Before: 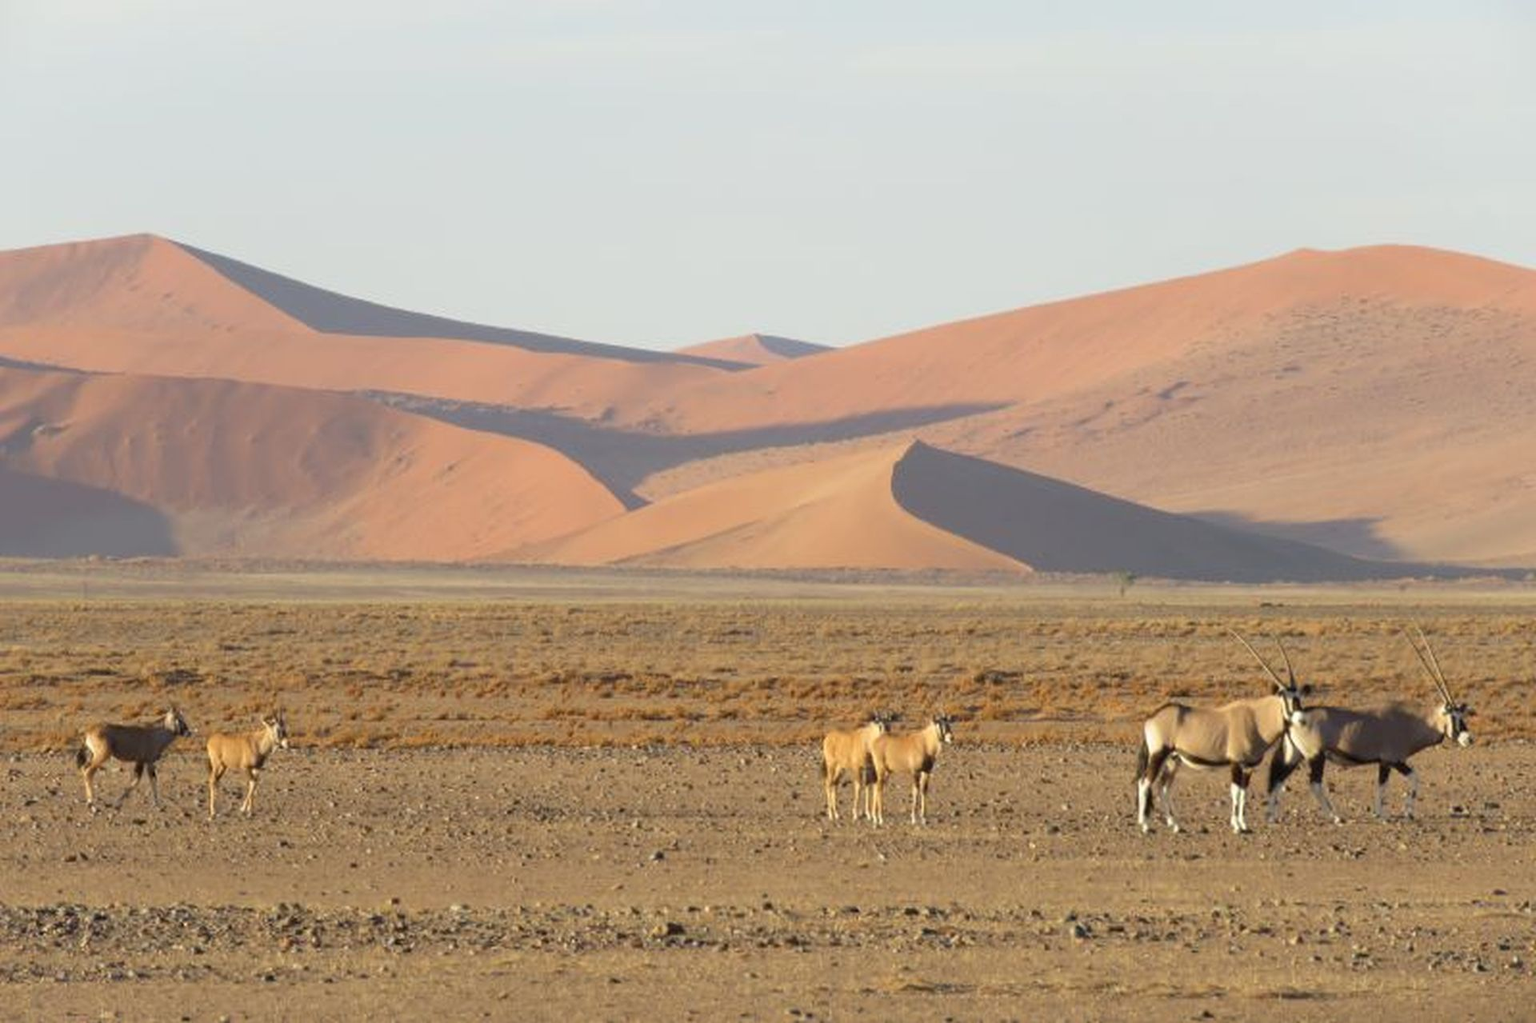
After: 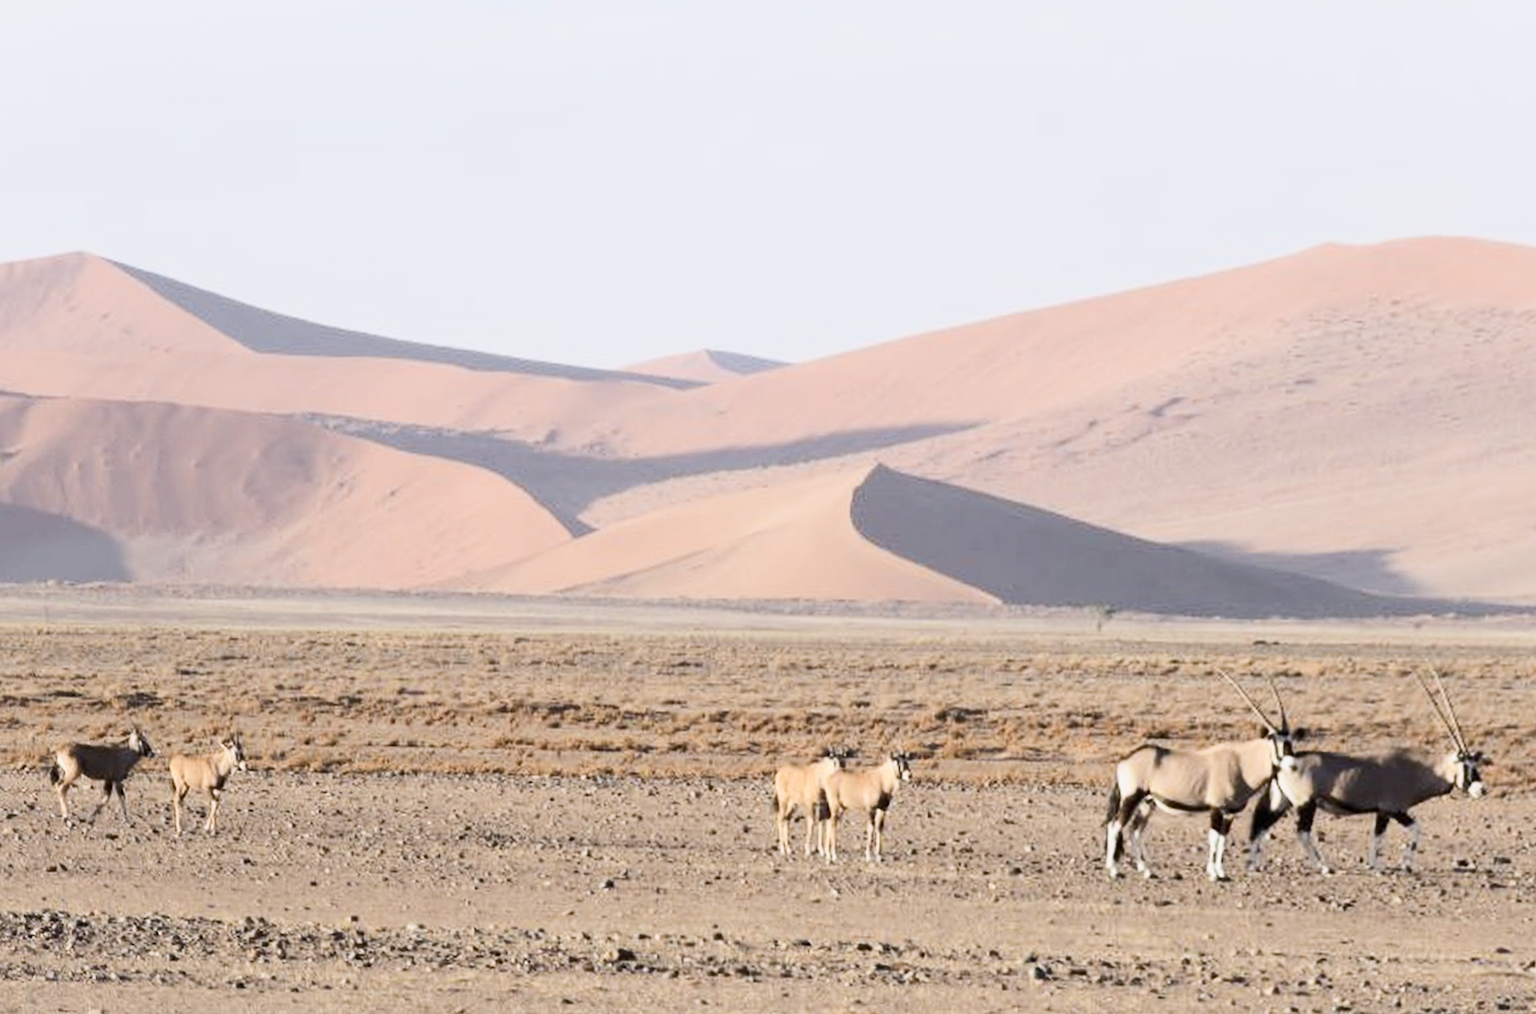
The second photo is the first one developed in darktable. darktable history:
exposure: black level correction 0, exposure 0.5 EV, compensate highlight preservation false
filmic rgb: black relative exposure -7.65 EV, hardness 4.02, contrast 1.1, highlights saturation mix -30%
contrast brightness saturation: contrast 0.25, saturation -0.31
shadows and highlights: shadows 43.06, highlights 6.94
rotate and perspective: rotation 0.062°, lens shift (vertical) 0.115, lens shift (horizontal) -0.133, crop left 0.047, crop right 0.94, crop top 0.061, crop bottom 0.94
white balance: red 1.004, blue 1.096
